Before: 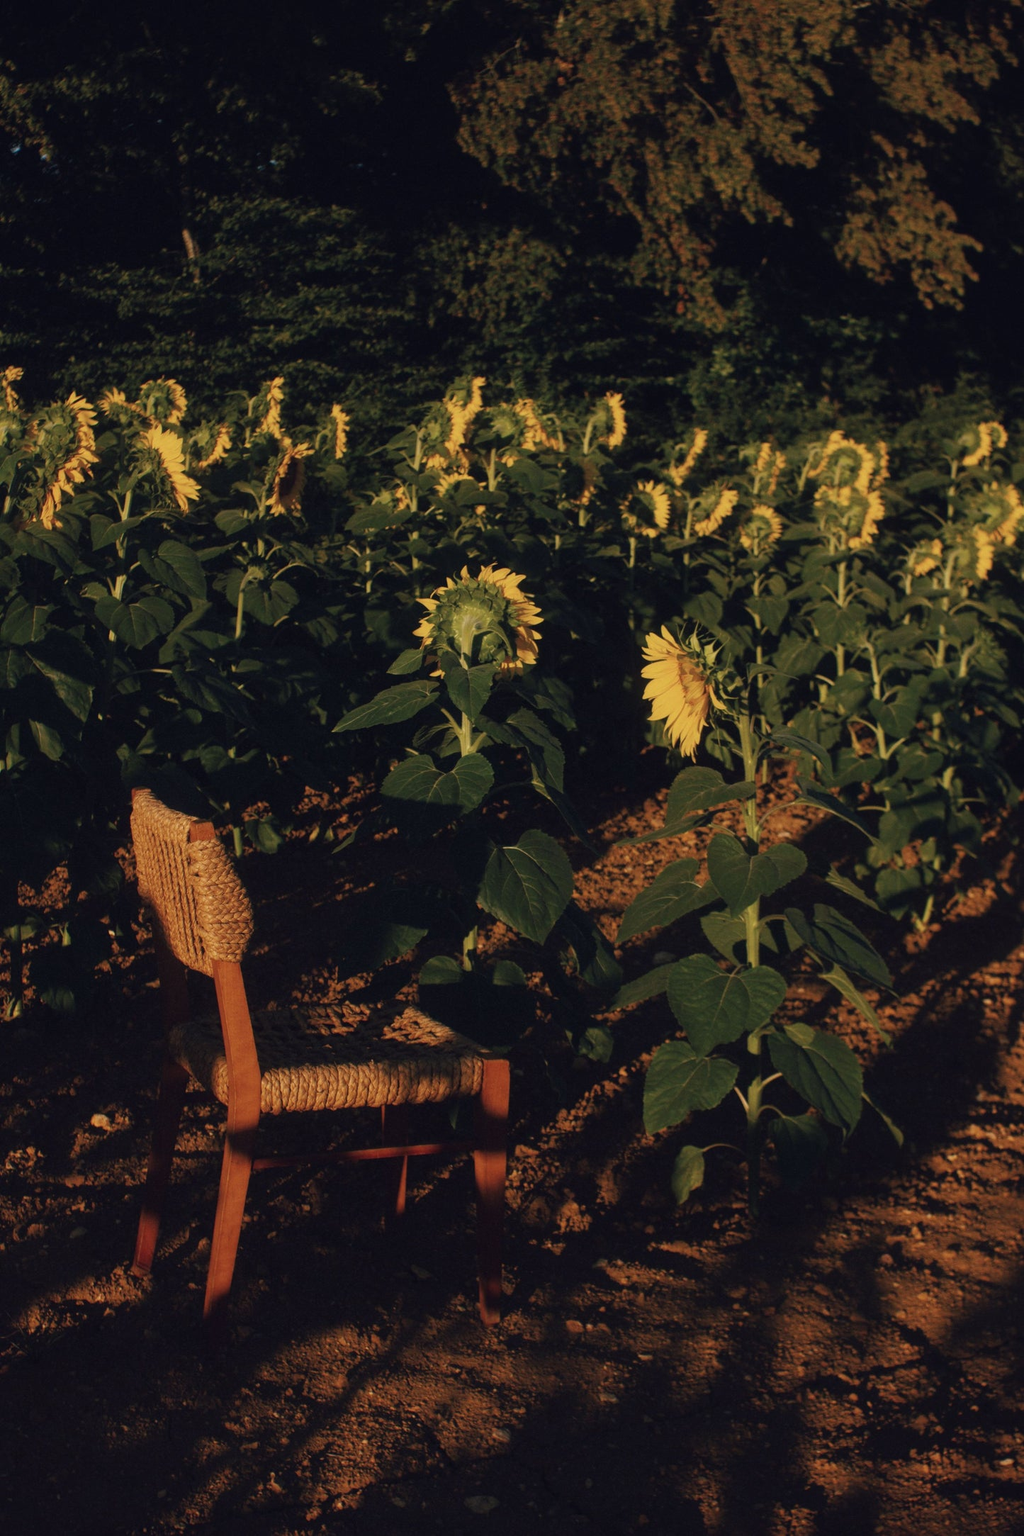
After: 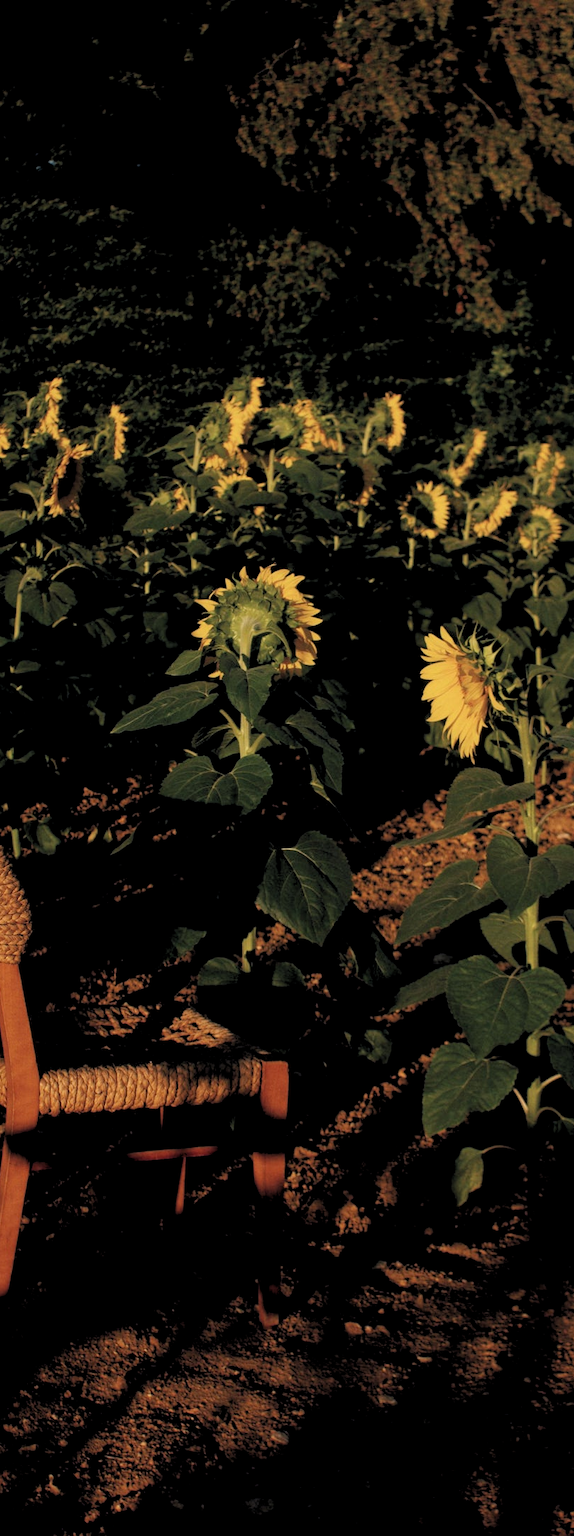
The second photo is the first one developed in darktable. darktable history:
rgb levels: levels [[0.013, 0.434, 0.89], [0, 0.5, 1], [0, 0.5, 1]]
crop: left 21.674%, right 22.086%
